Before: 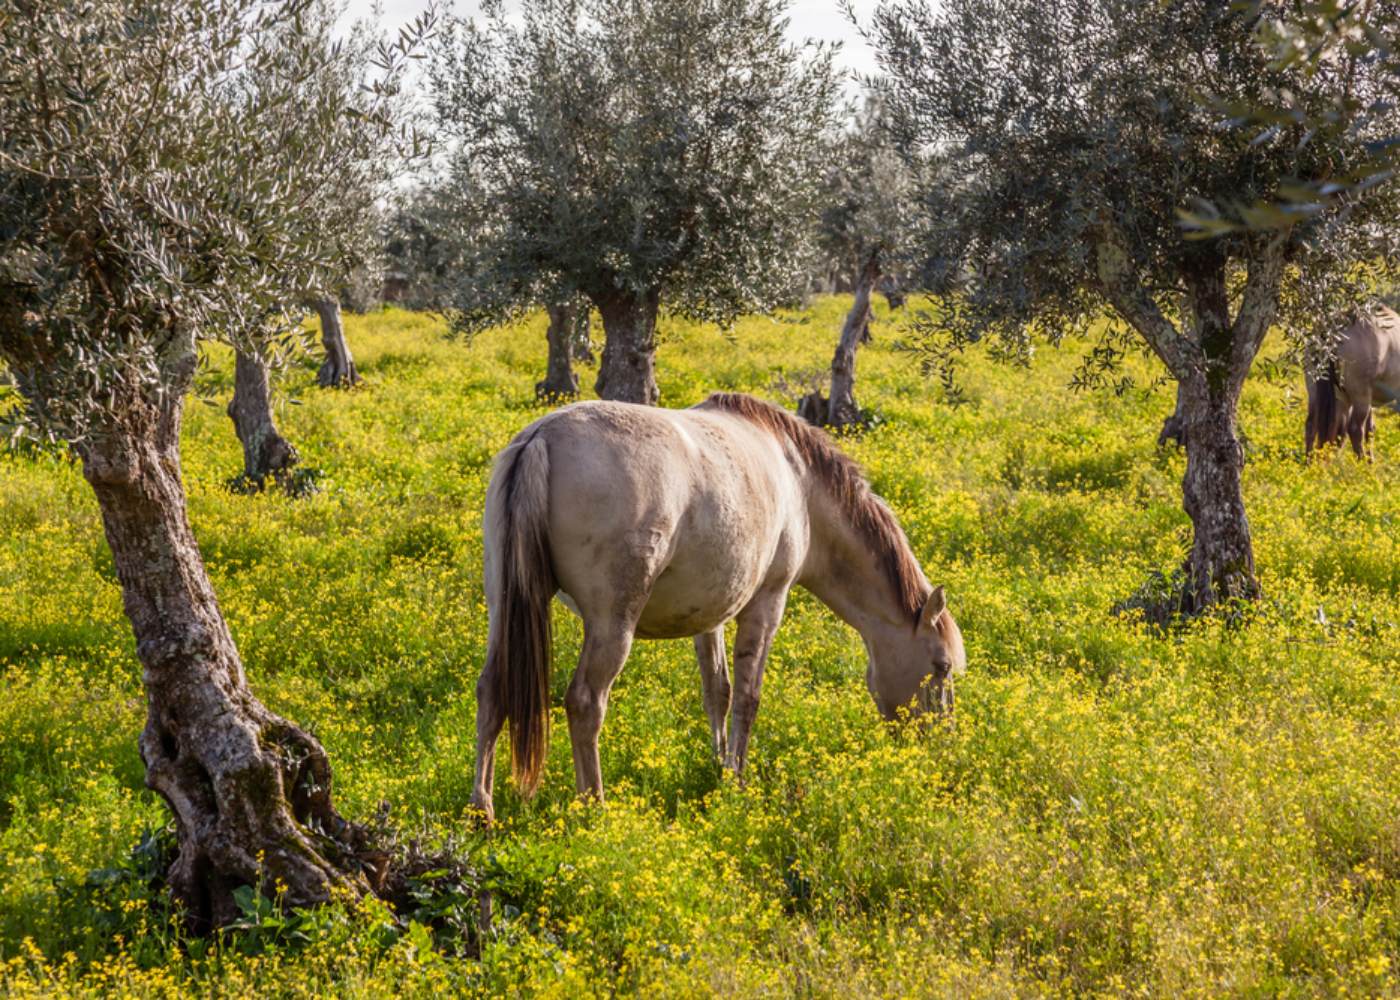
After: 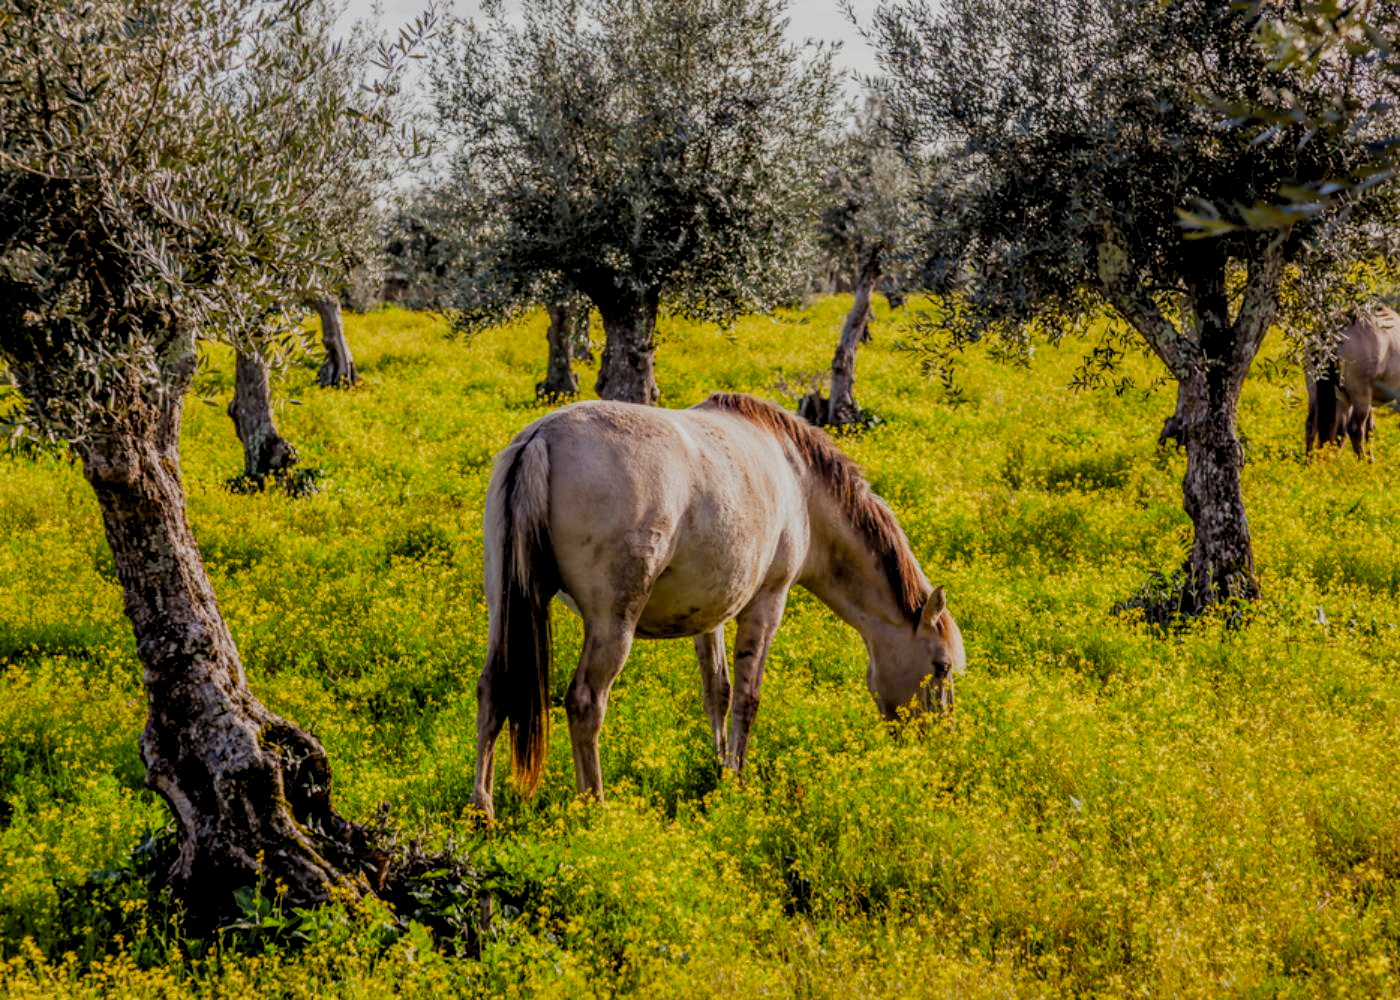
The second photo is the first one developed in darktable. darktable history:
local contrast: on, module defaults
filmic rgb: black relative exposure -4.4 EV, white relative exposure 5 EV, threshold 3 EV, hardness 2.23, latitude 40.06%, contrast 1.15, highlights saturation mix 10%, shadows ↔ highlights balance 1.04%, preserve chrominance RGB euclidean norm (legacy), color science v4 (2020), enable highlight reconstruction true
